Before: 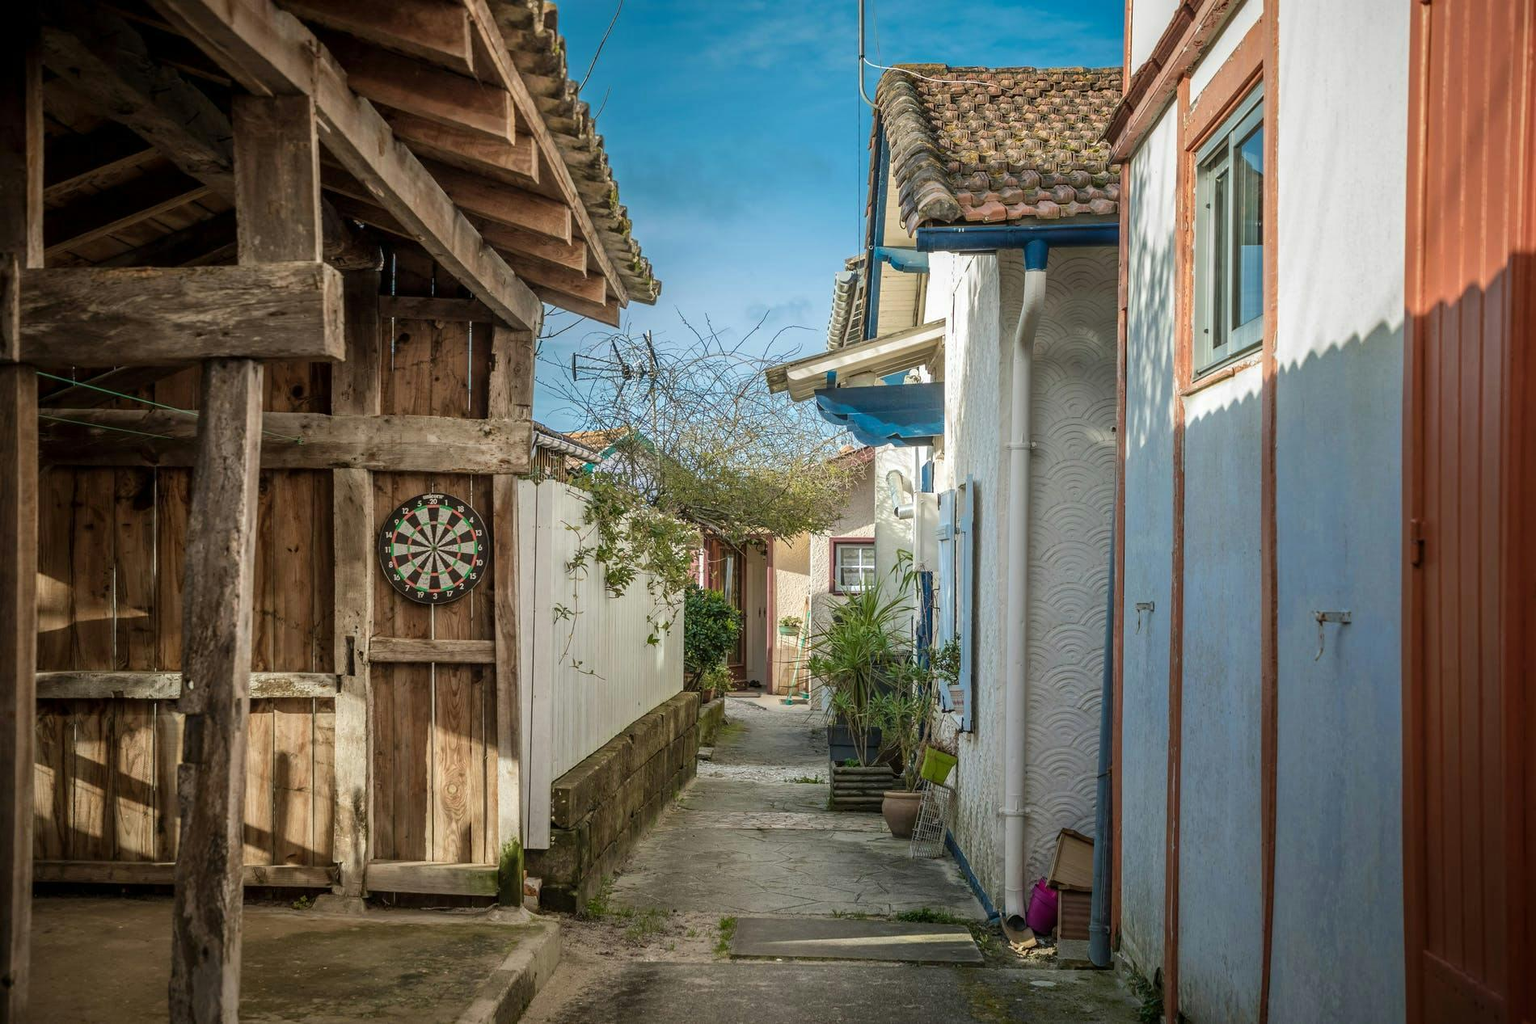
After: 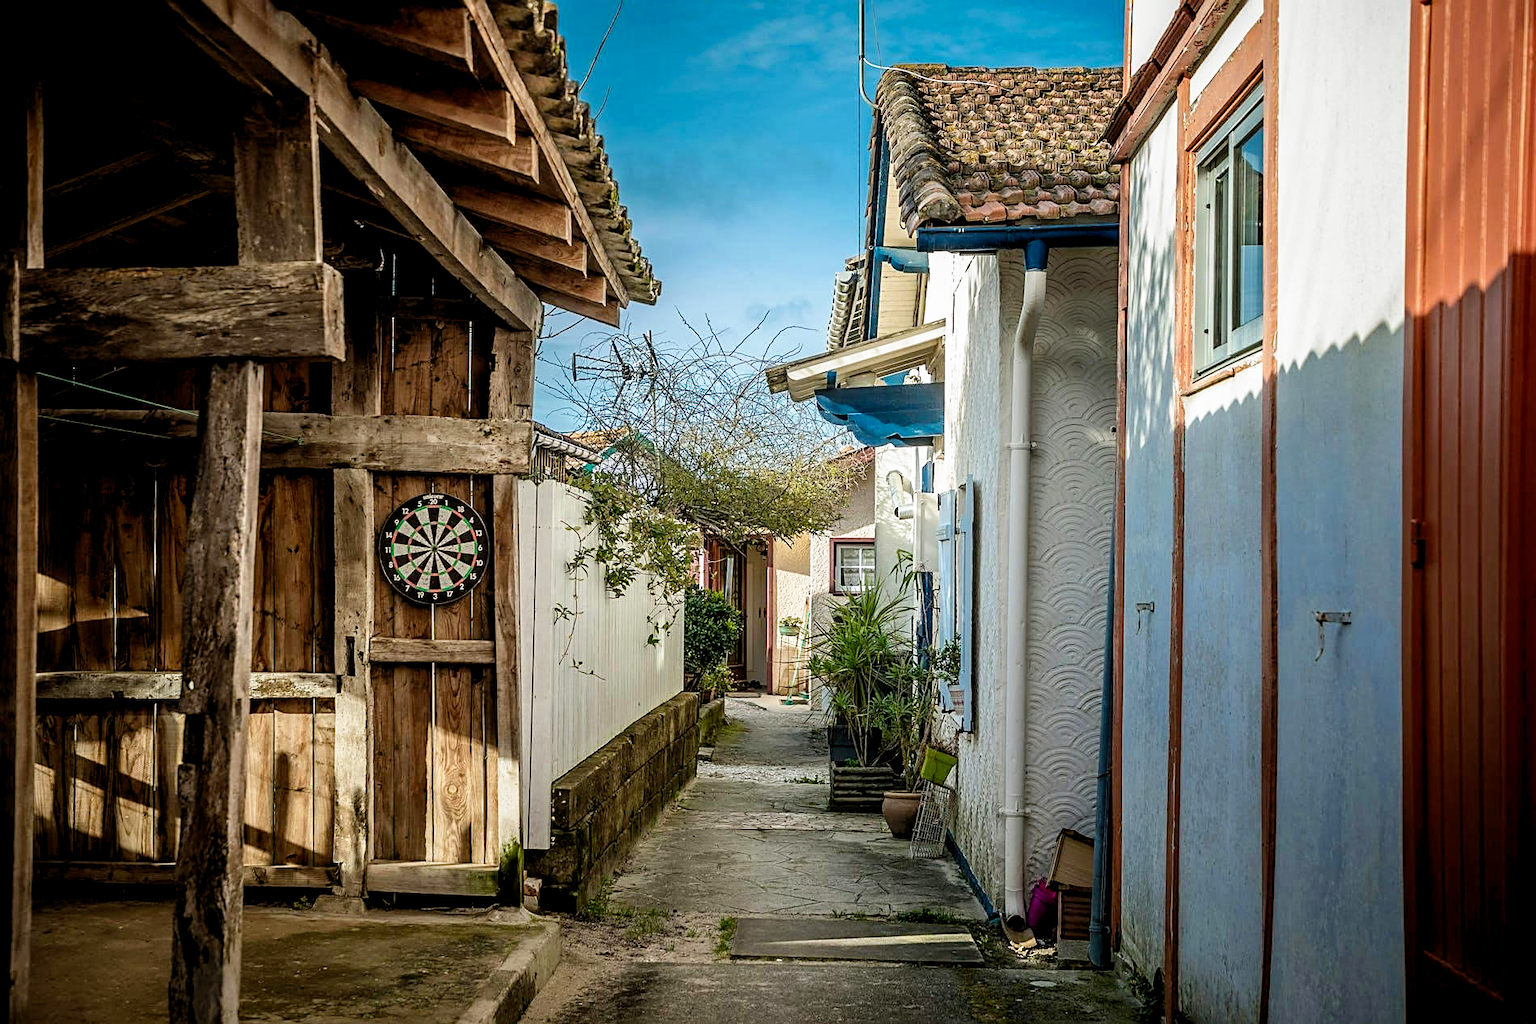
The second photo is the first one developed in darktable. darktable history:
levels: levels [0.018, 0.493, 1]
sharpen: on, module defaults
filmic rgb: black relative exposure -8.7 EV, white relative exposure 2.7 EV, threshold 3 EV, target black luminance 0%, hardness 6.25, latitude 75%, contrast 1.325, highlights saturation mix -5%, preserve chrominance no, color science v5 (2021), iterations of high-quality reconstruction 0, enable highlight reconstruction true
